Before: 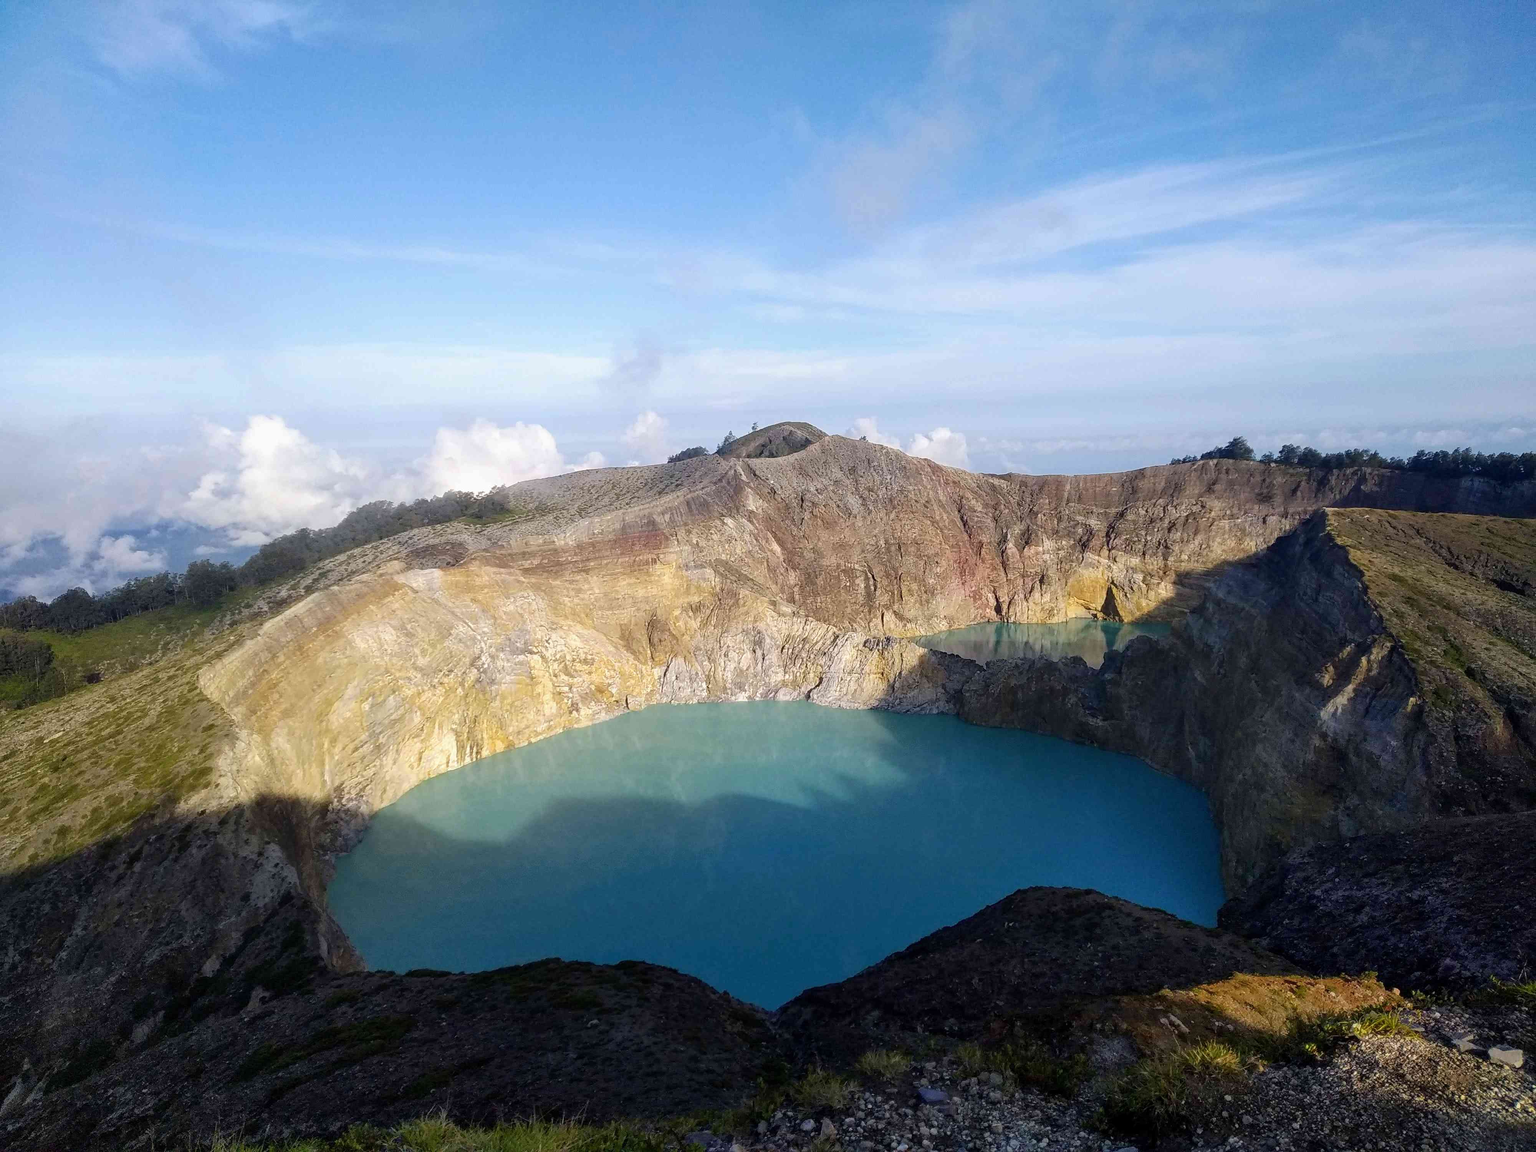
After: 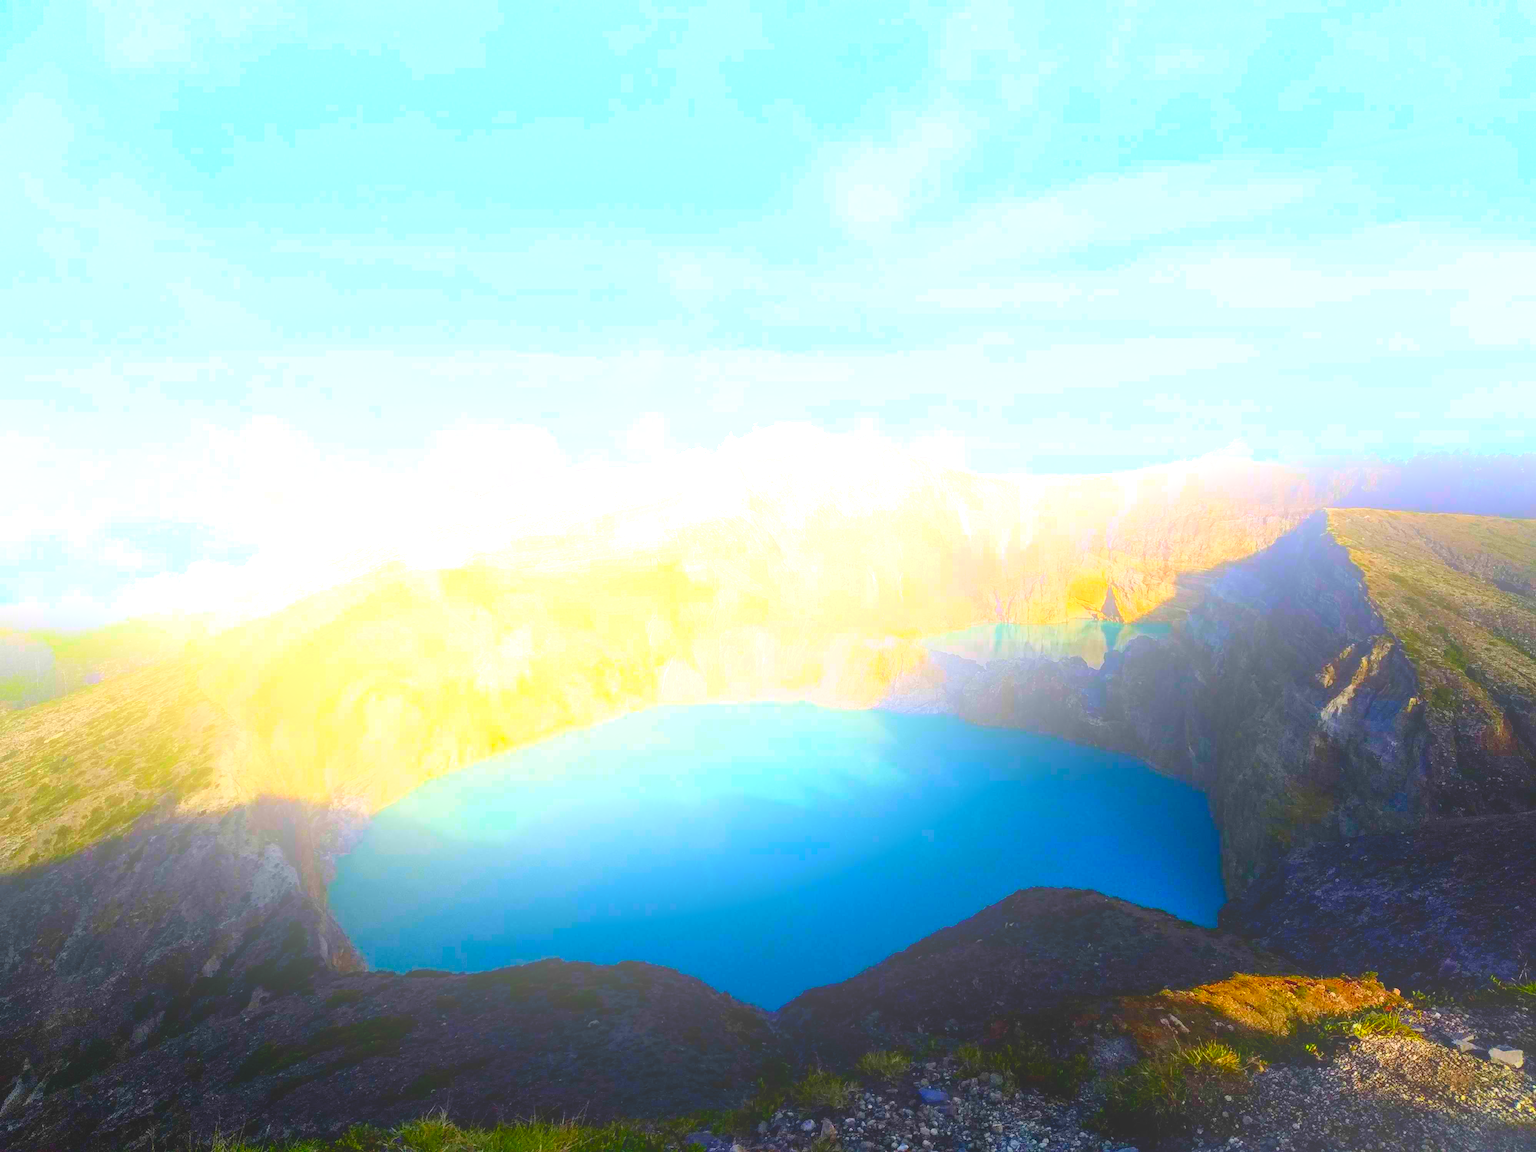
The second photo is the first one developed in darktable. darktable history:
bloom: size 85%, threshold 5%, strength 85%
contrast brightness saturation: contrast 0.26, brightness 0.02, saturation 0.87
